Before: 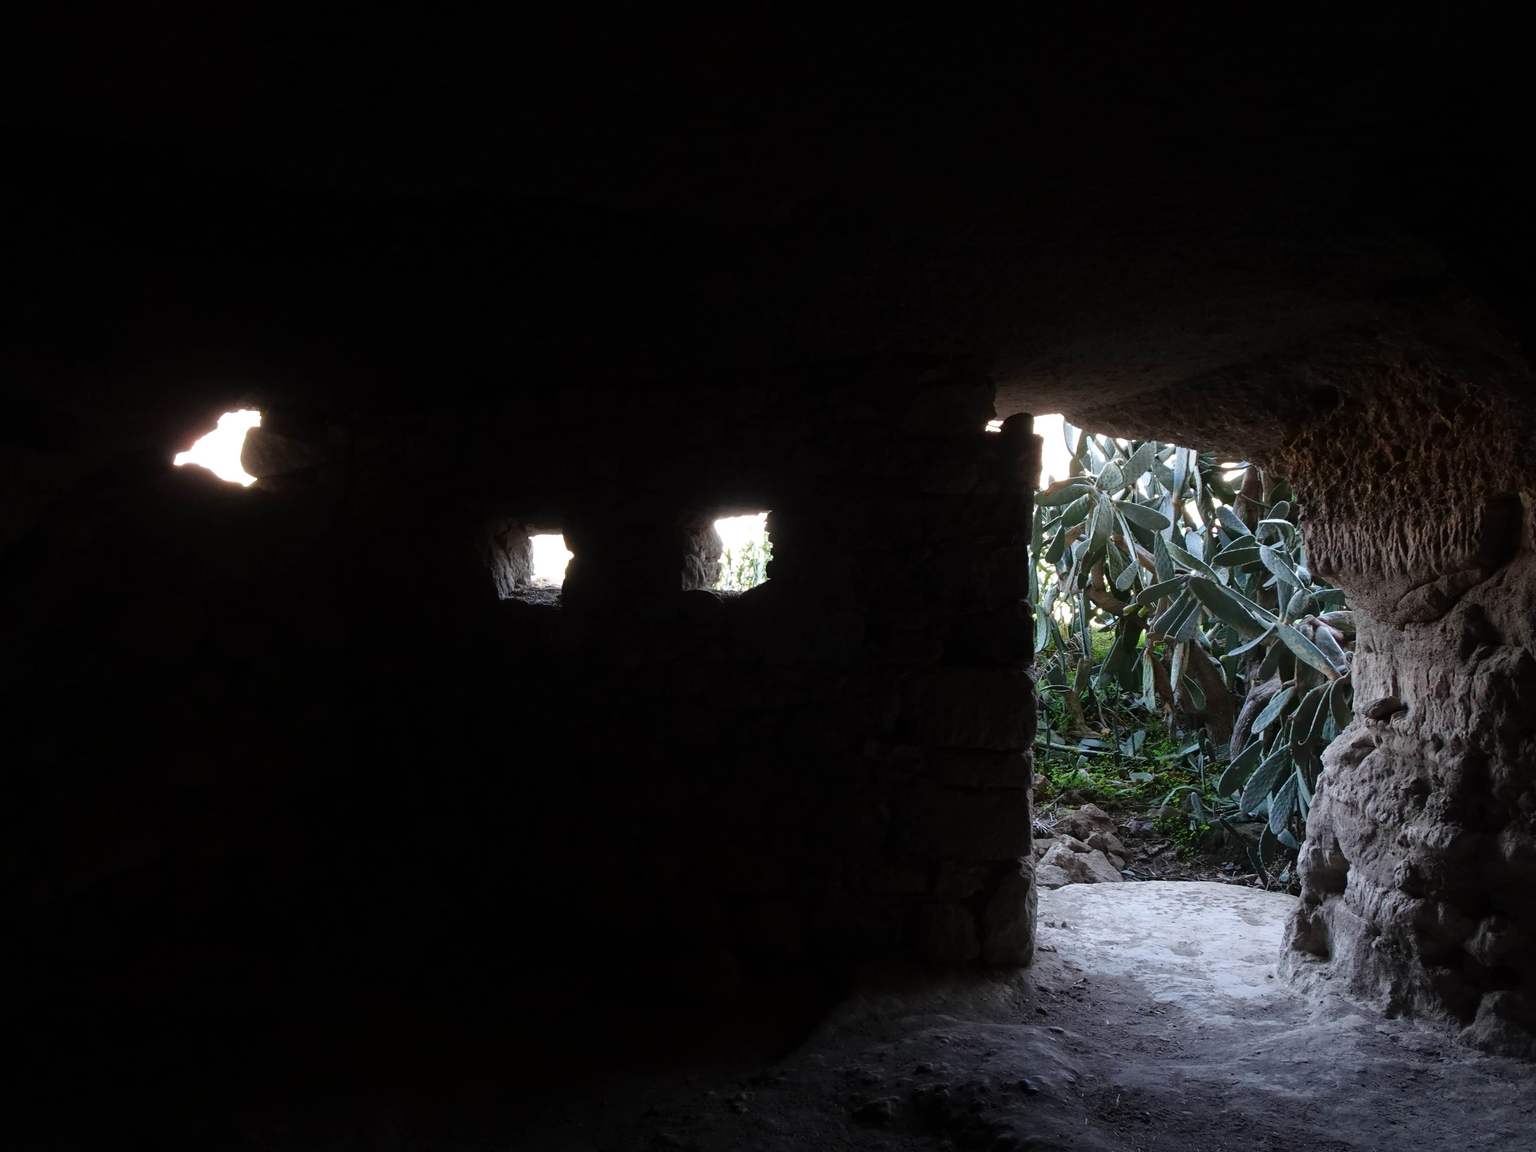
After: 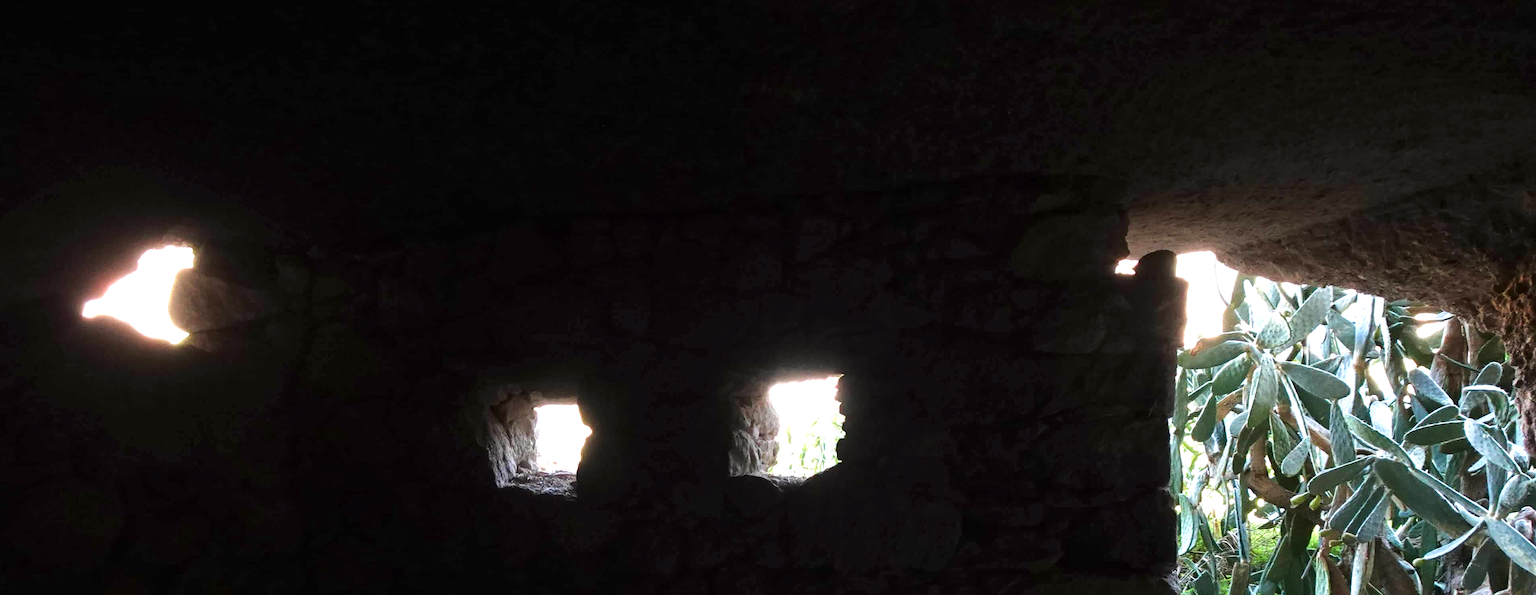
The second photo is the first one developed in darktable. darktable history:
exposure: black level correction 0, exposure 1.2 EV, compensate exposure bias true, compensate highlight preservation false
velvia: strength 24.49%
local contrast: mode bilateral grid, contrast 20, coarseness 50, detail 119%, midtone range 0.2
crop: left 7.094%, top 18.797%, right 14.283%, bottom 40.551%
